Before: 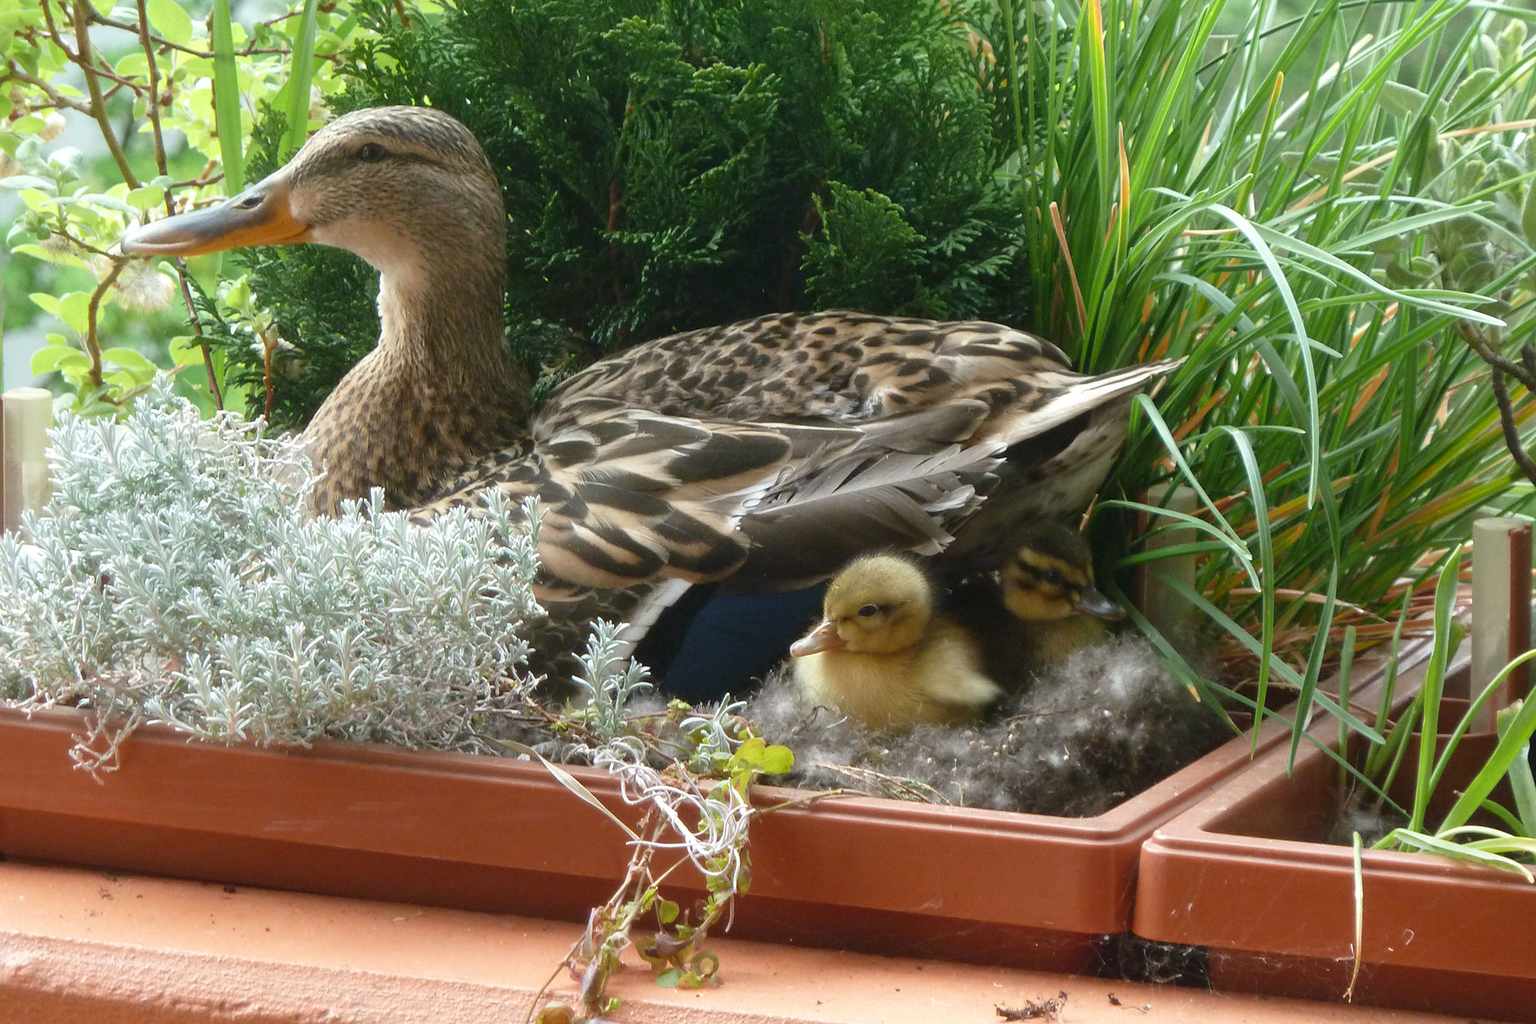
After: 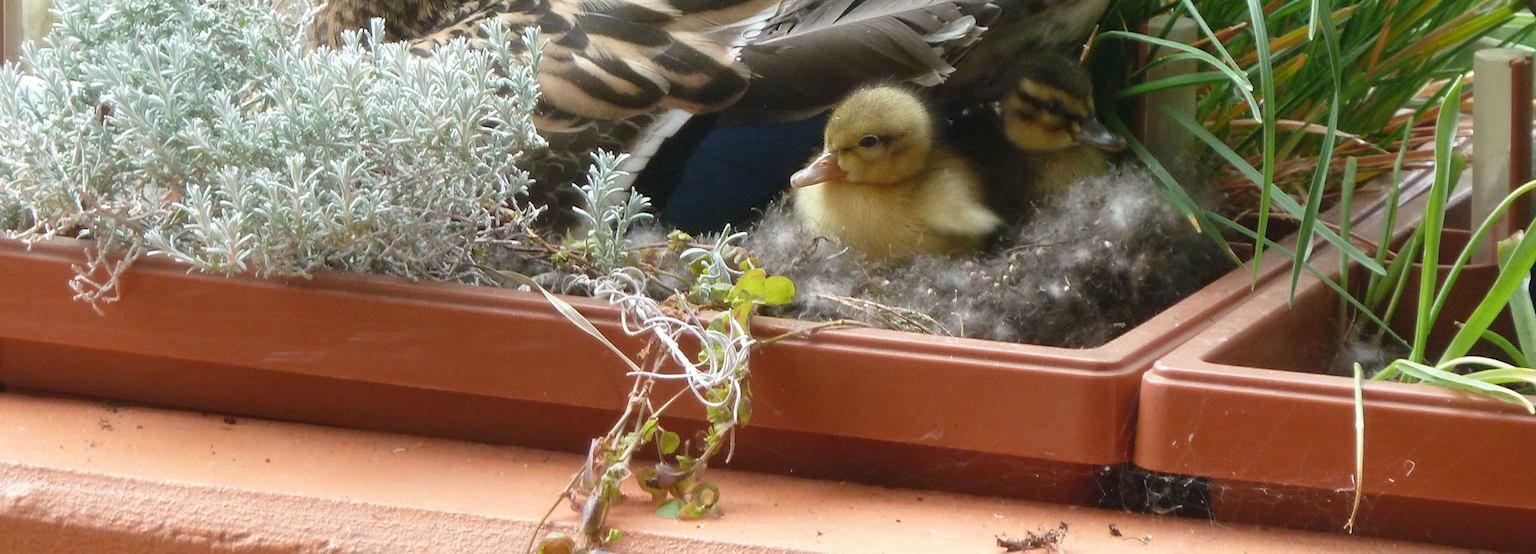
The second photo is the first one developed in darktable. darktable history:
crop and rotate: top 45.903%, right 0.023%
